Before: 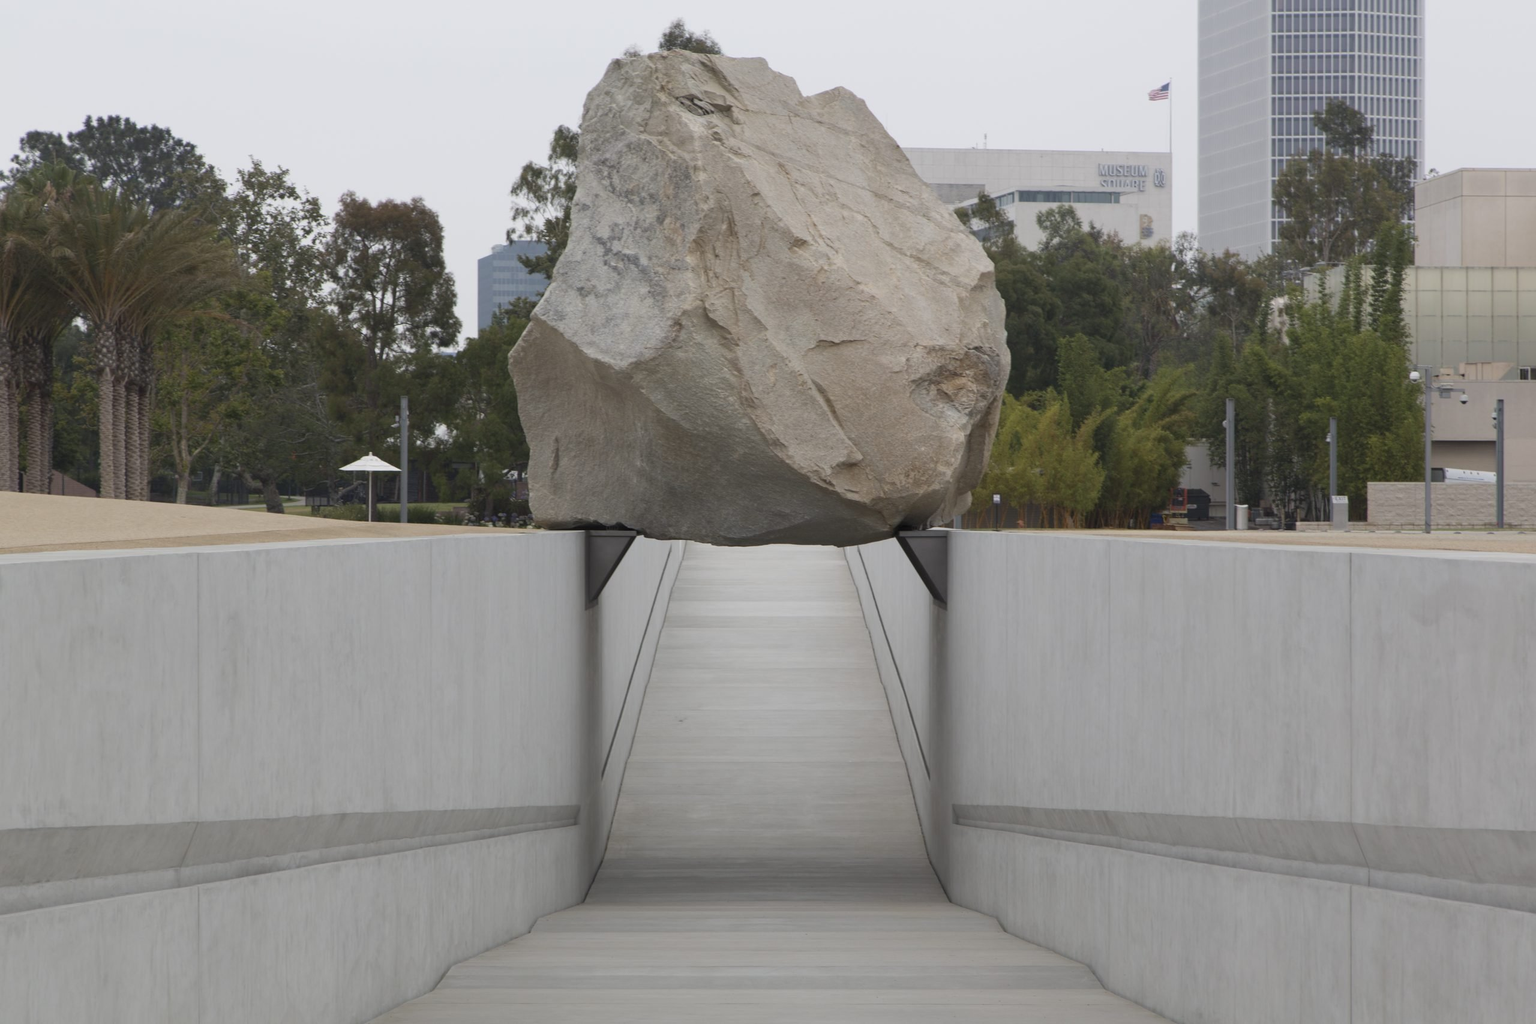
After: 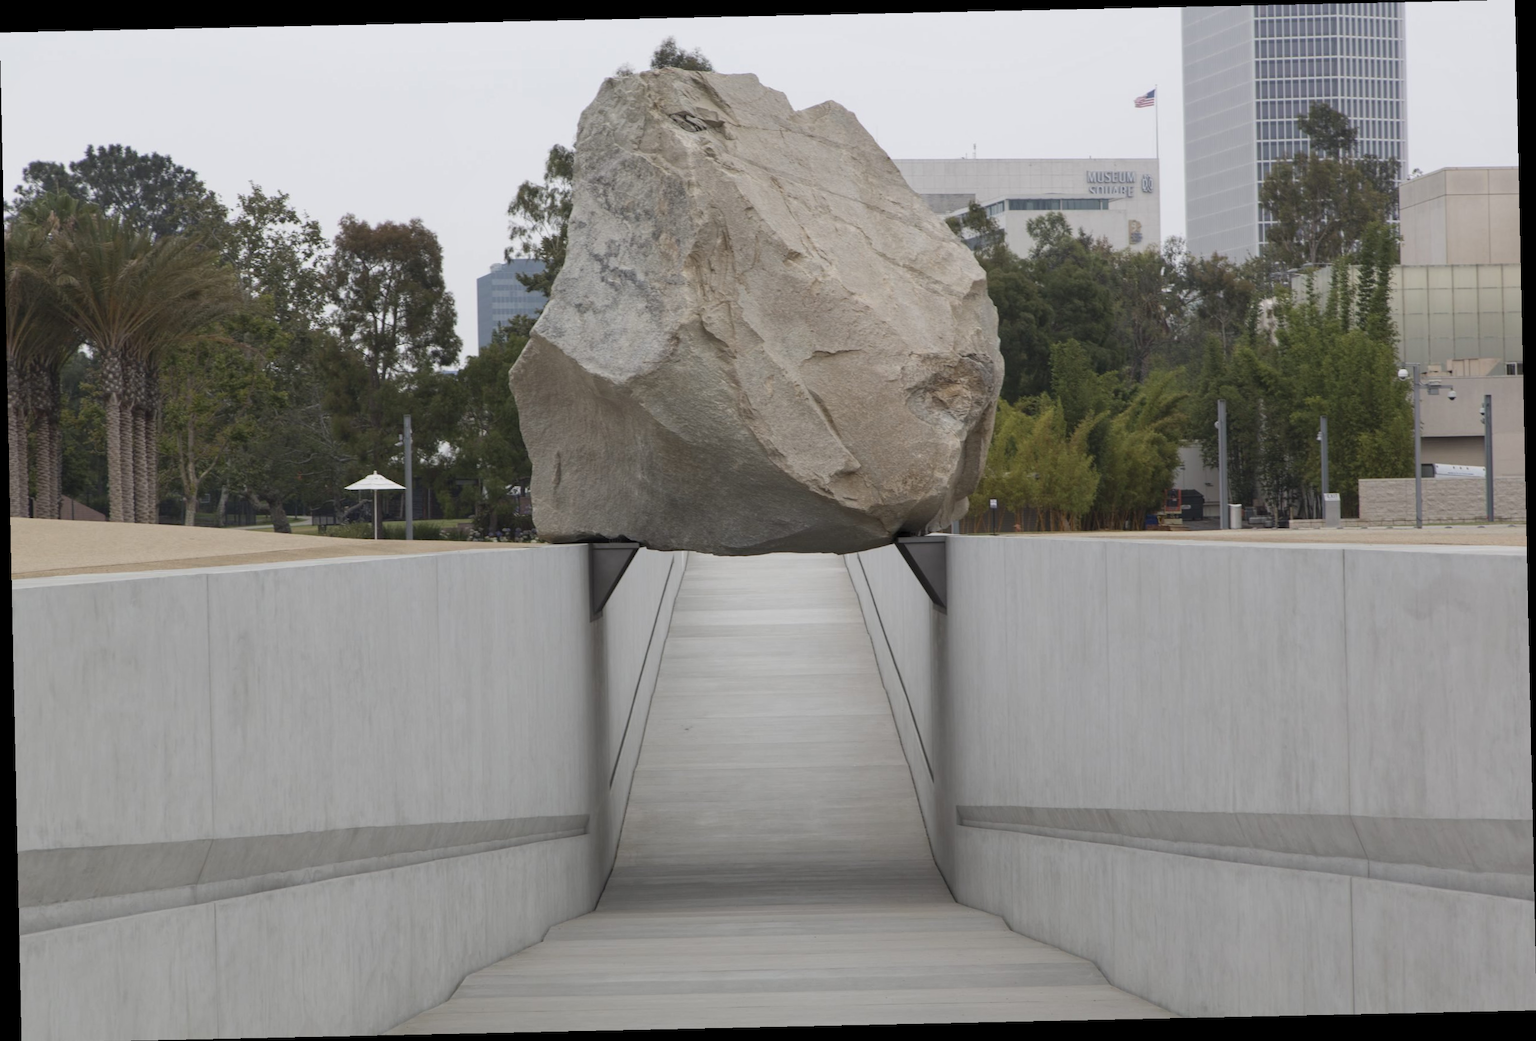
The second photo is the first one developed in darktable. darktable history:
local contrast: highlights 100%, shadows 100%, detail 120%, midtone range 0.2
rotate and perspective: rotation -1.24°, automatic cropping off
